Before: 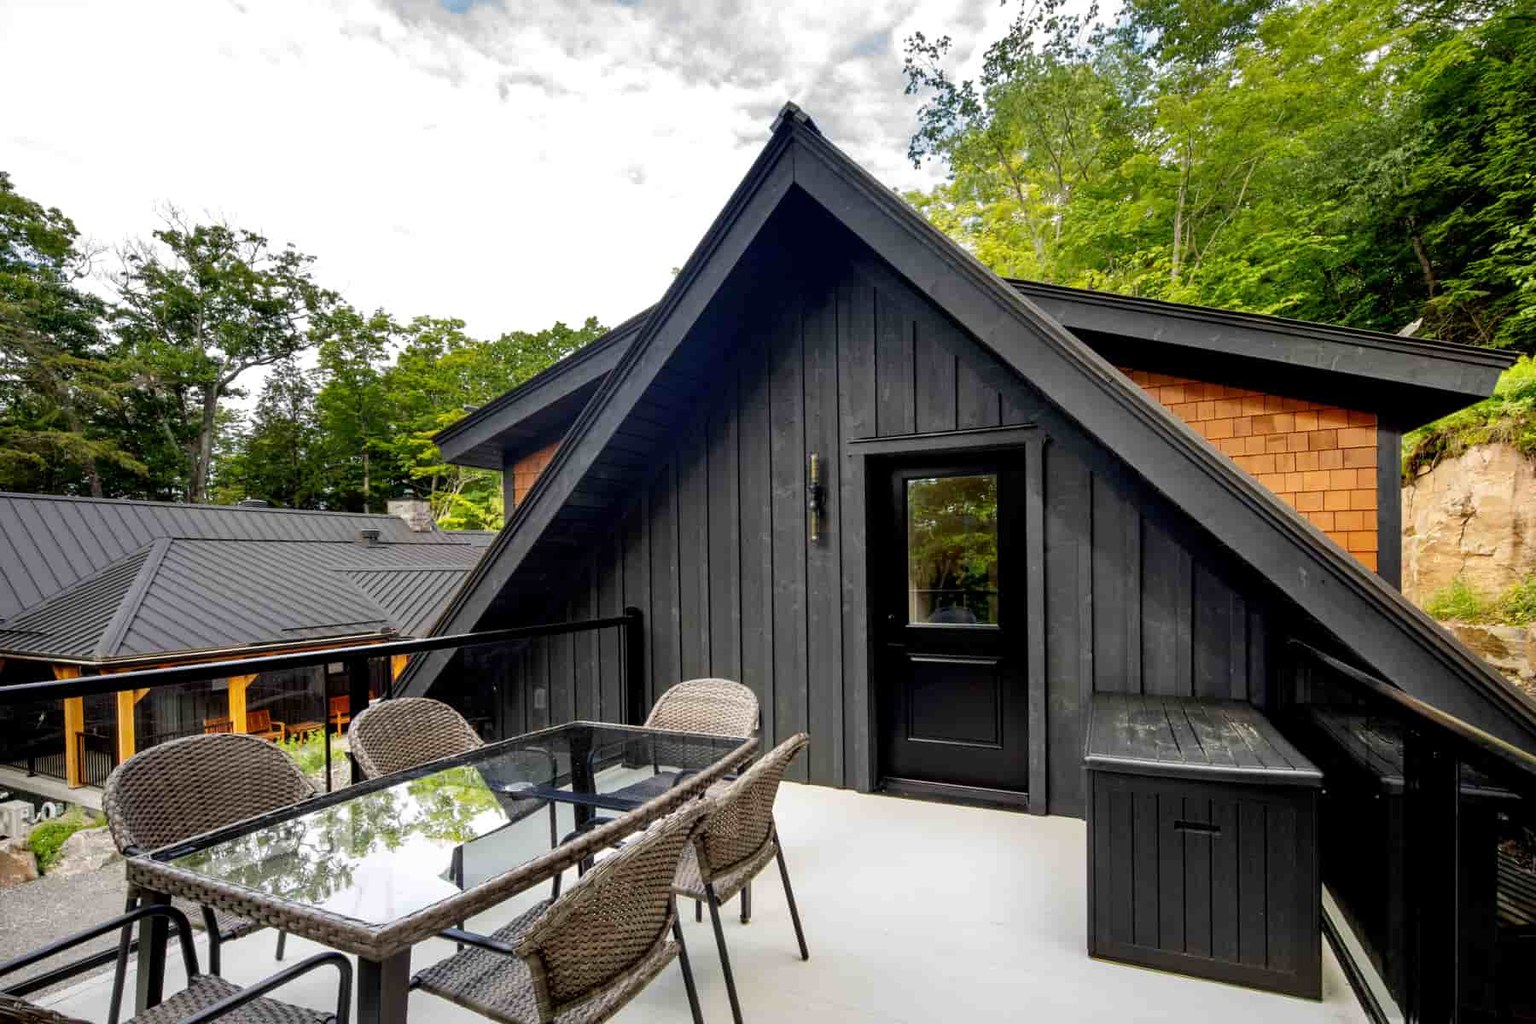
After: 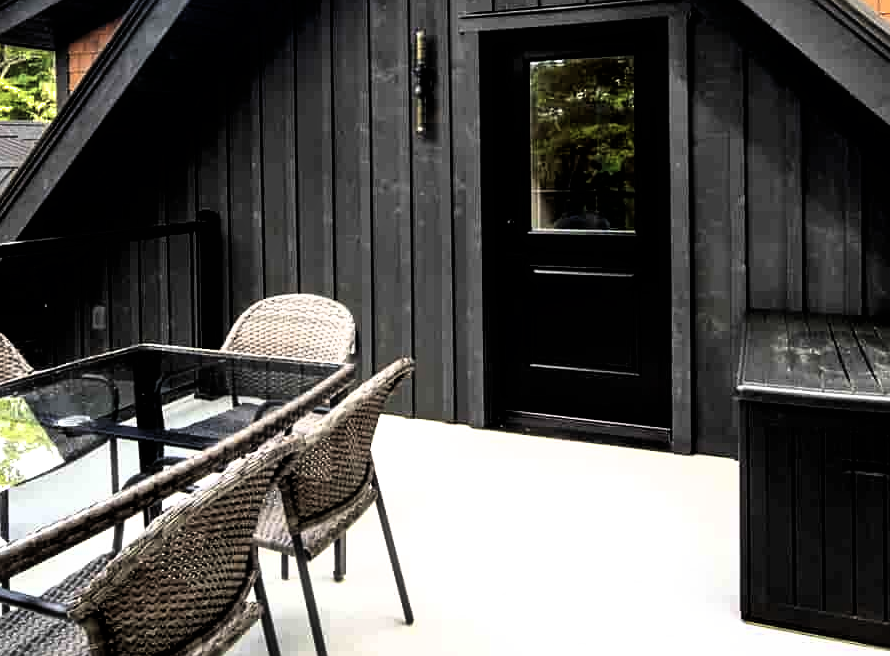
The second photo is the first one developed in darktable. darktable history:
sharpen: amount 0.2
haze removal: strength -0.1, adaptive false
filmic rgb: black relative exposure -8.2 EV, white relative exposure 2.2 EV, threshold 3 EV, hardness 7.11, latitude 85.74%, contrast 1.696, highlights saturation mix -4%, shadows ↔ highlights balance -2.69%, color science v5 (2021), contrast in shadows safe, contrast in highlights safe, enable highlight reconstruction true
crop: left 29.672%, top 41.786%, right 20.851%, bottom 3.487%
